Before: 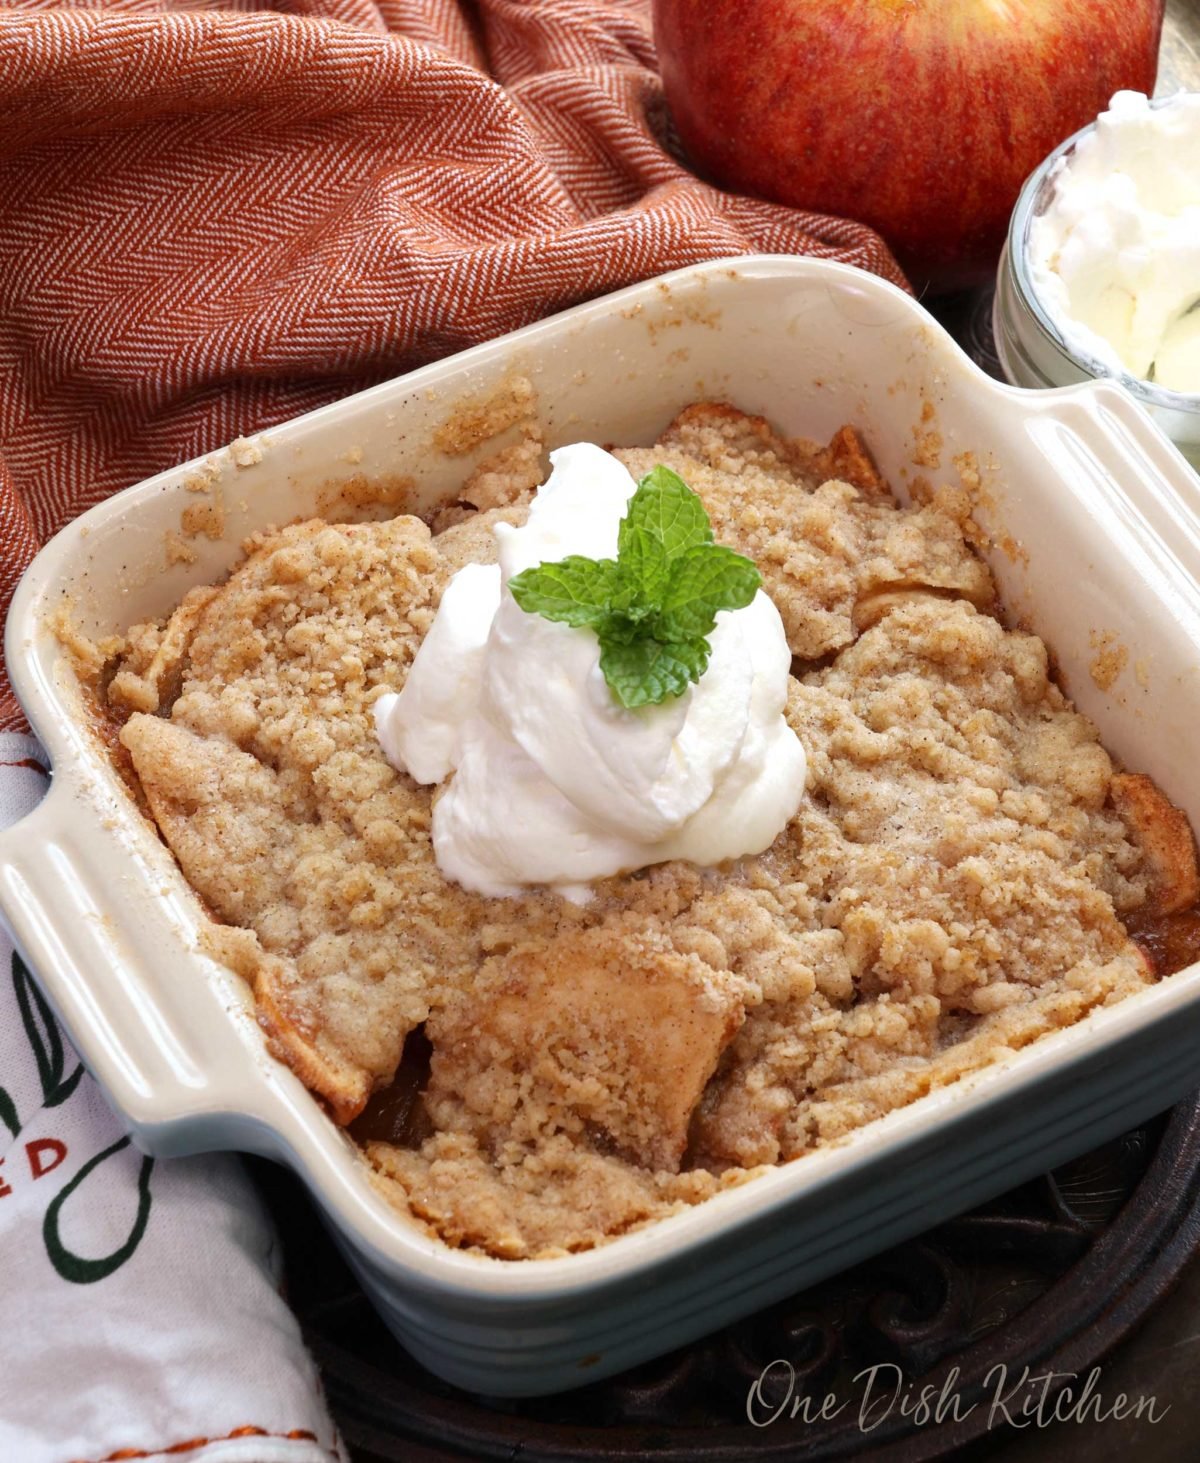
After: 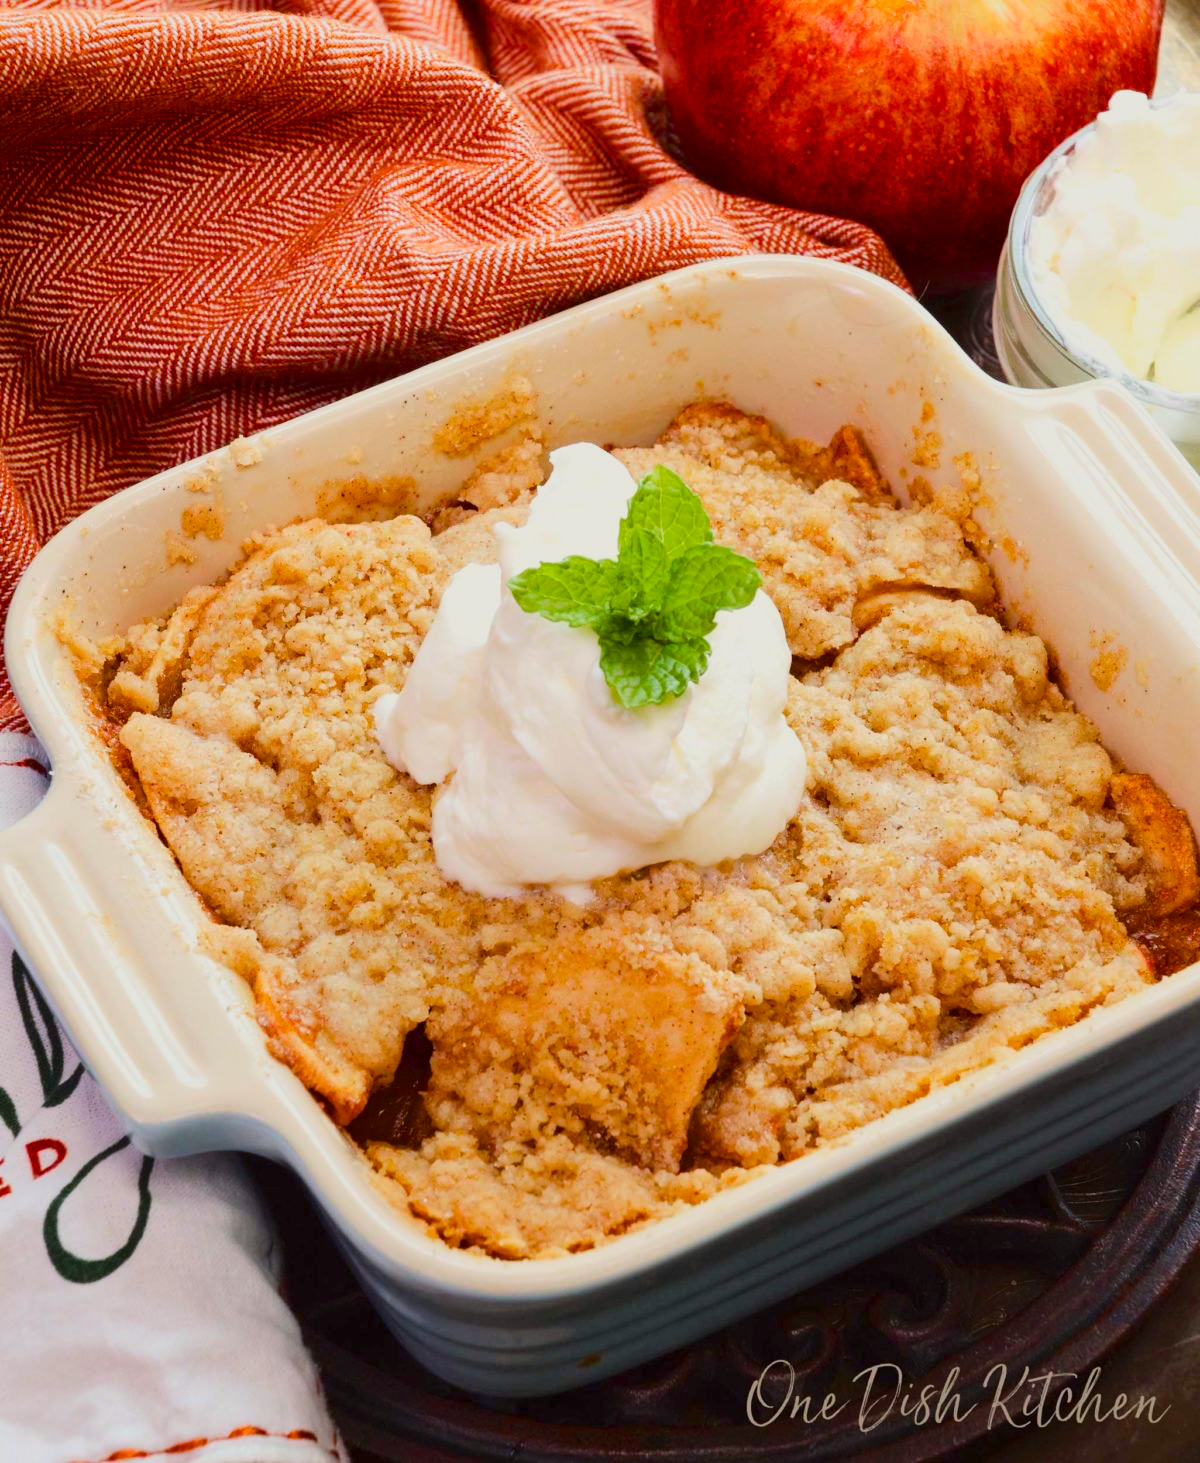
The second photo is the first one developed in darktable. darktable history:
color correction: highlights a* -1.11, highlights b* 4.63, shadows a* 3.58
color balance rgb: perceptual saturation grading › global saturation 35.167%, perceptual saturation grading › highlights -29.895%, perceptual saturation grading › shadows 36.036%, contrast -29.715%
base curve: curves: ch0 [(0, 0) (0.036, 0.025) (0.121, 0.166) (0.206, 0.329) (0.605, 0.79) (1, 1)]
